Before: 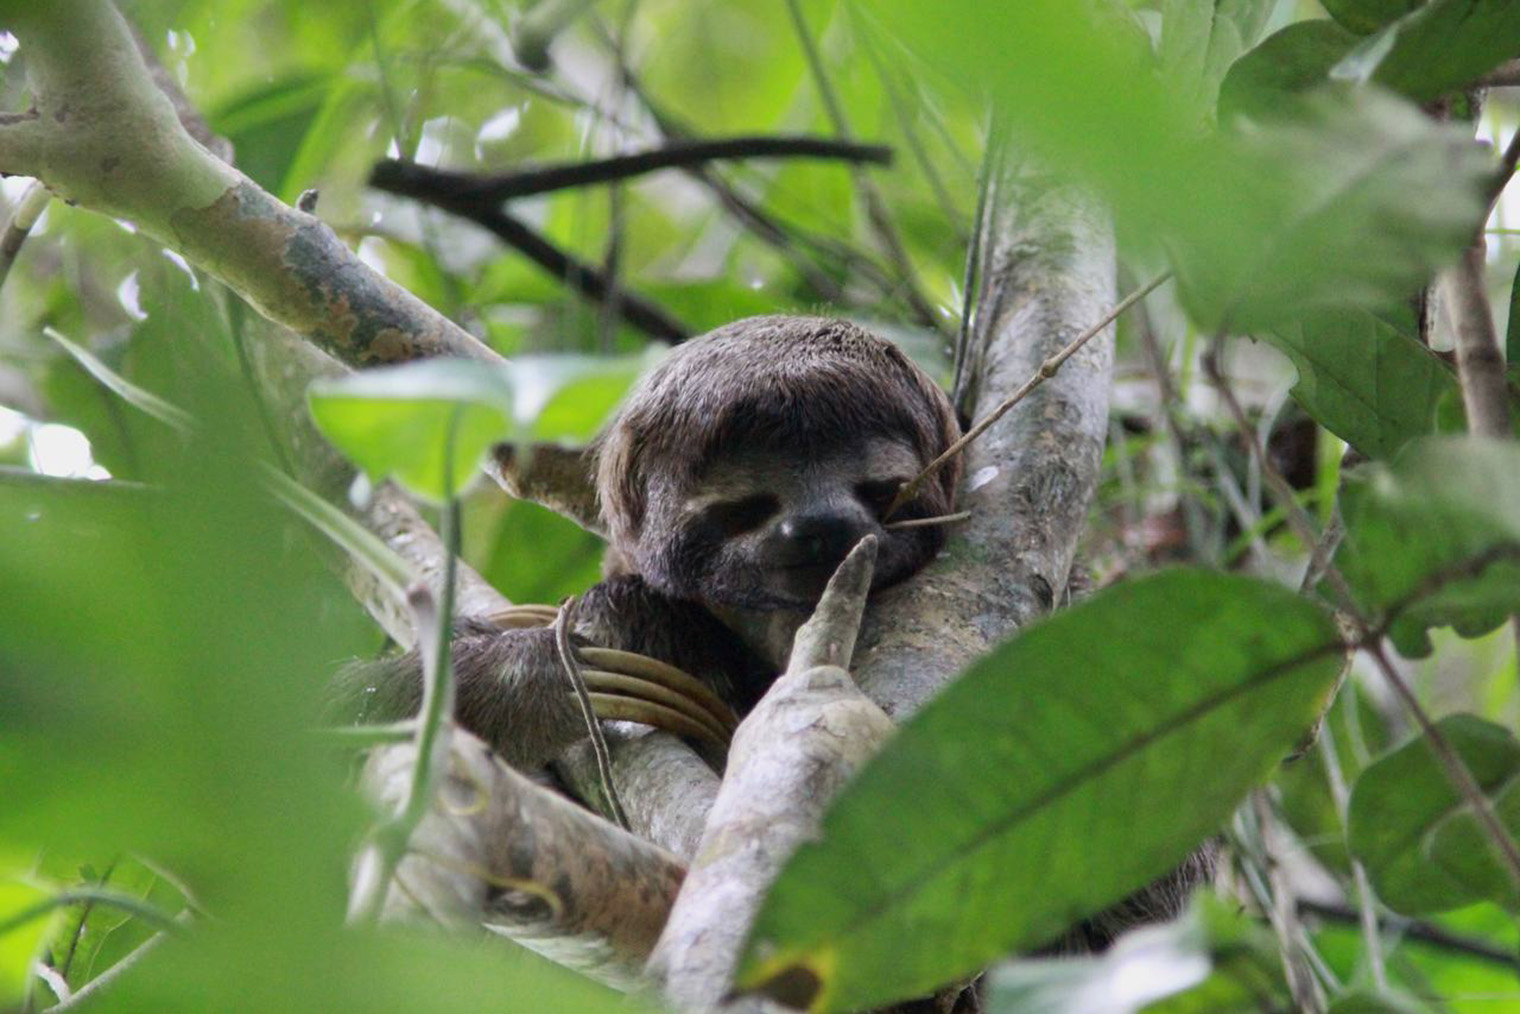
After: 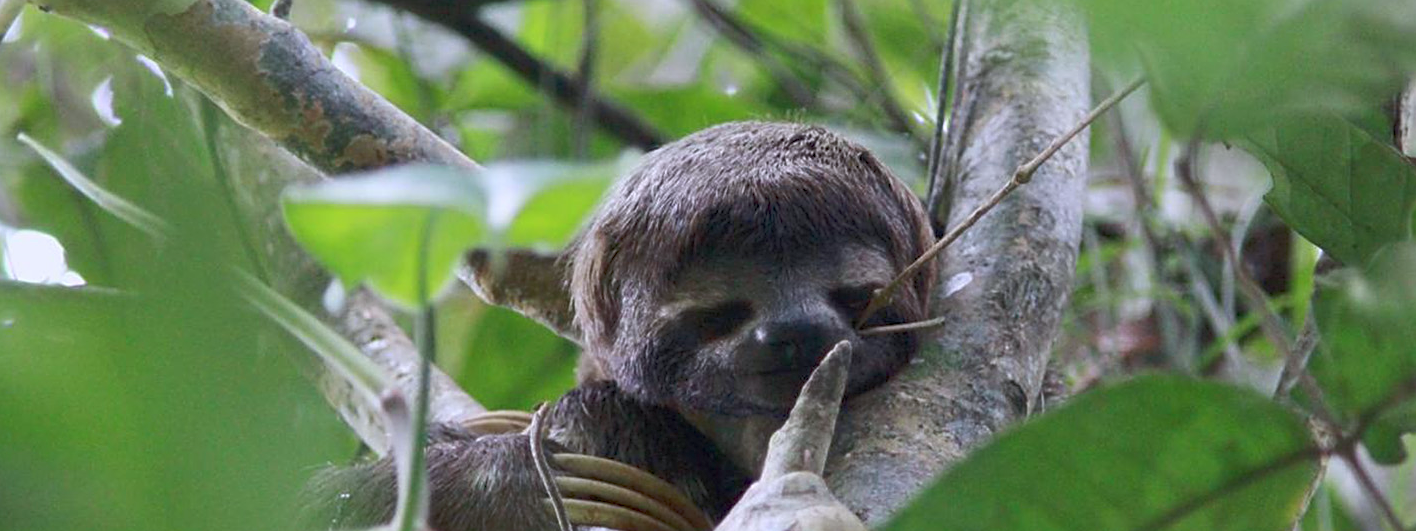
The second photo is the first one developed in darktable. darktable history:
sharpen: radius 1.967
rgb curve: curves: ch0 [(0, 0) (0.093, 0.159) (0.241, 0.265) (0.414, 0.42) (1, 1)], compensate middle gray true, preserve colors basic power
crop: left 1.744%, top 19.225%, right 5.069%, bottom 28.357%
color calibration: illuminant as shot in camera, x 0.358, y 0.373, temperature 4628.91 K
